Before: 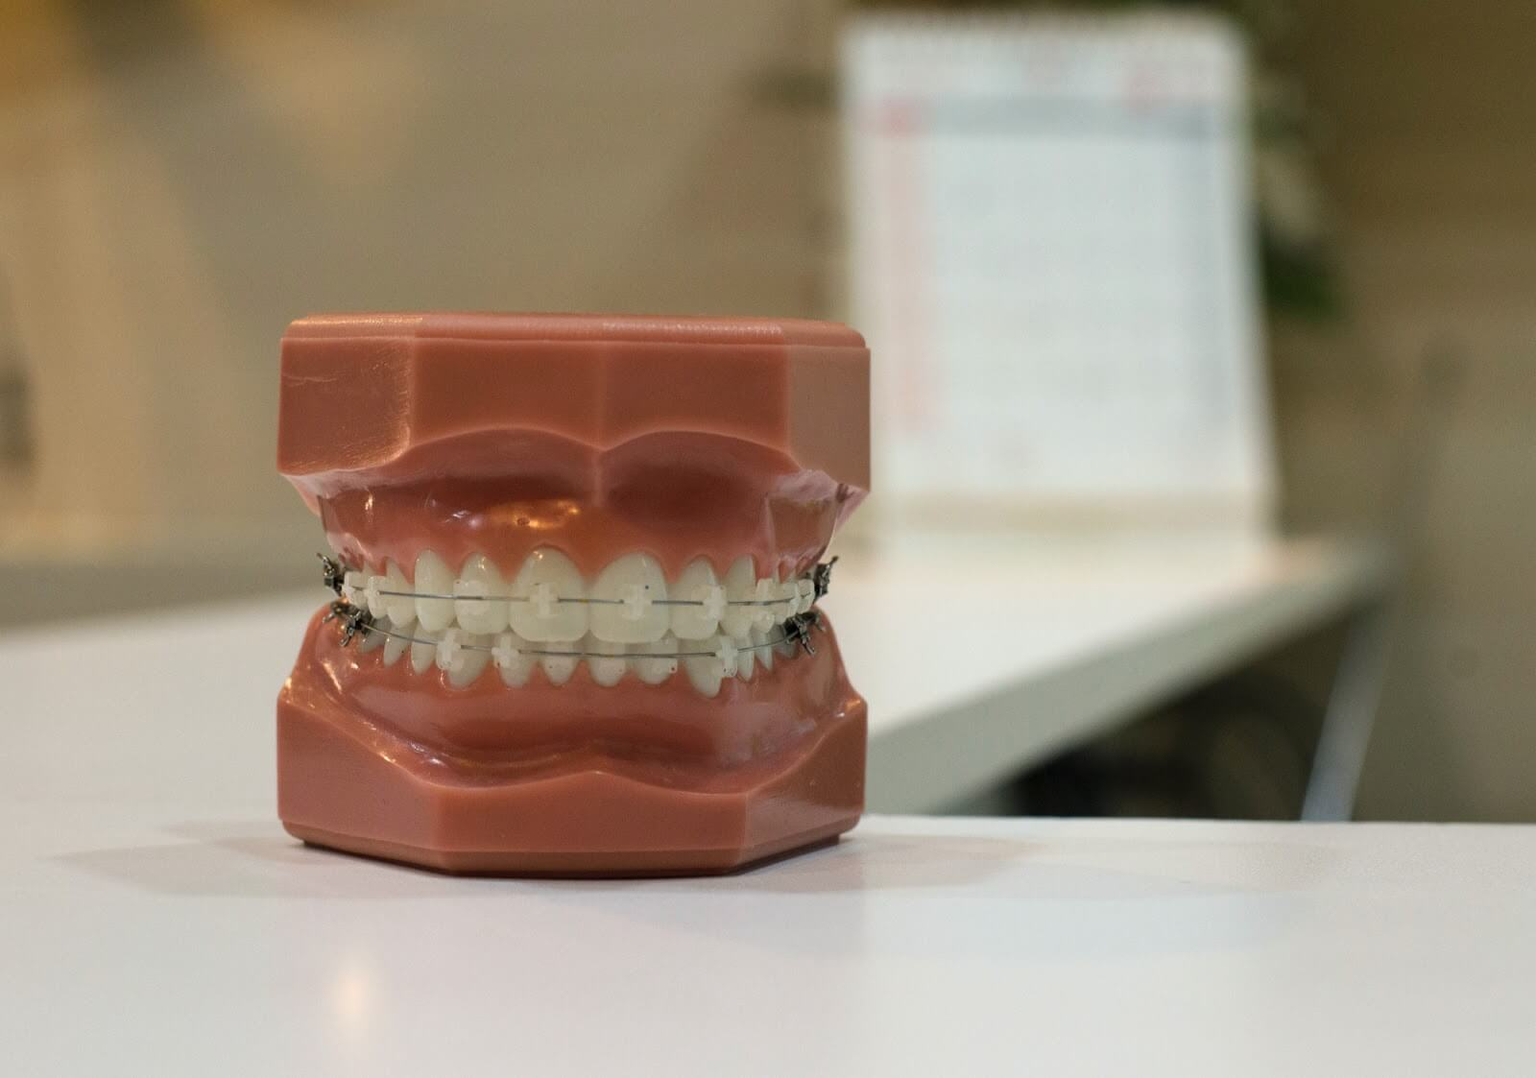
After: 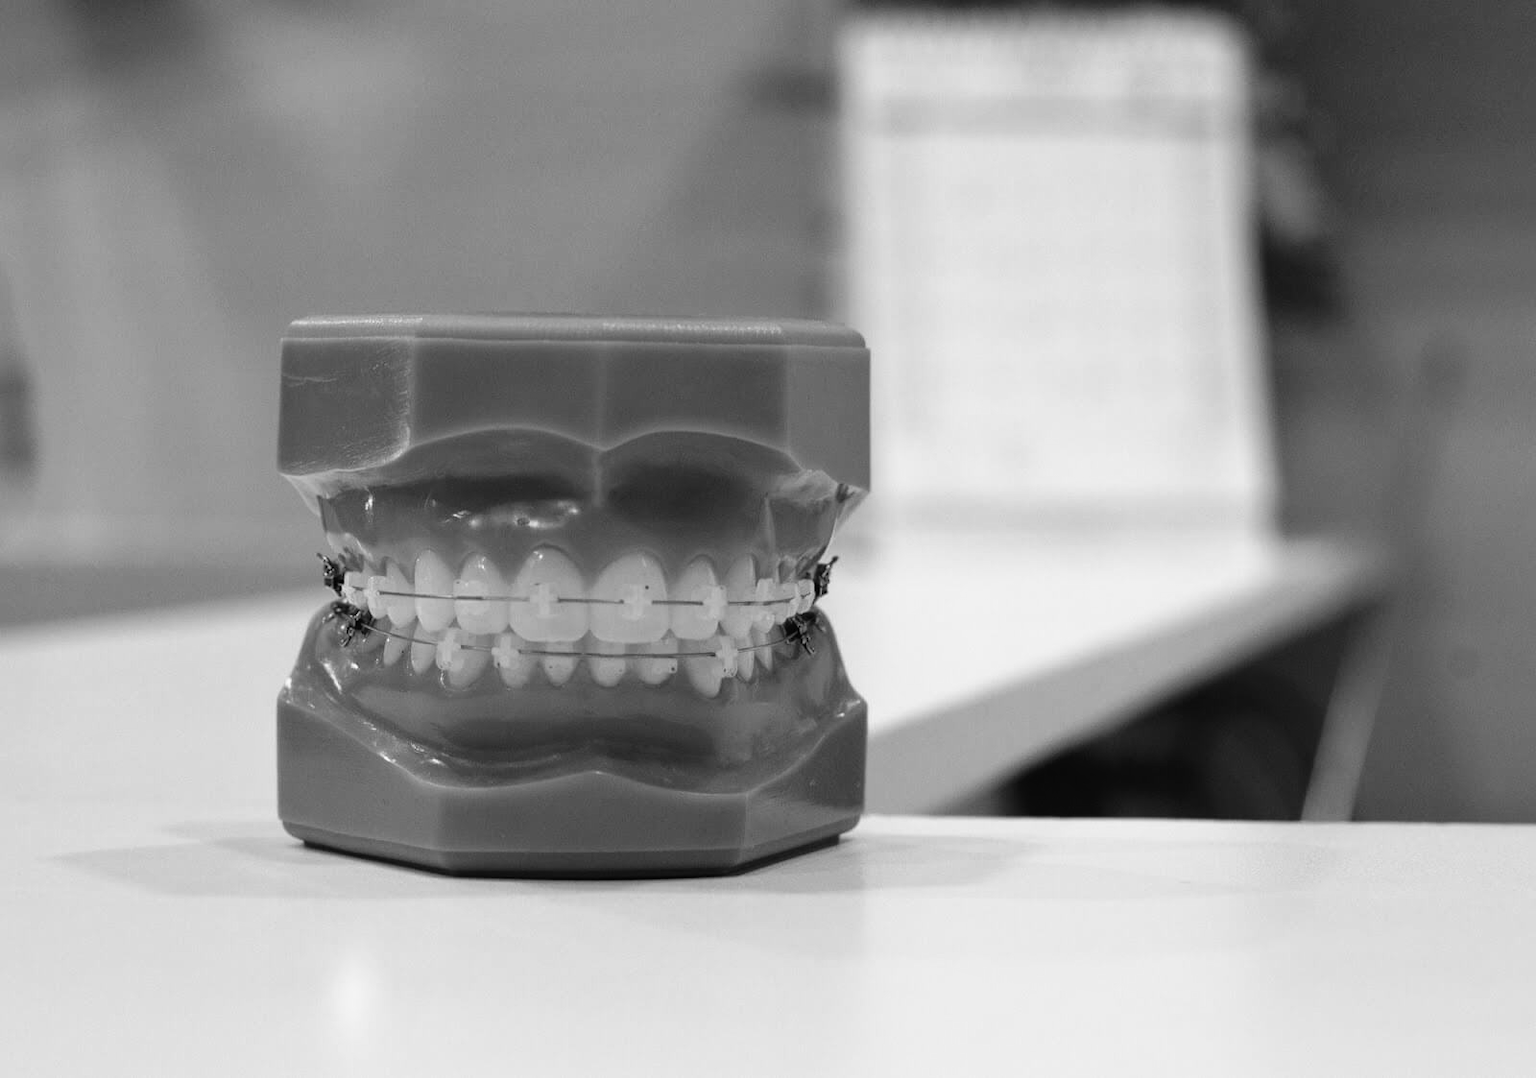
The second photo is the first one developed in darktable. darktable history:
tone curve: curves: ch0 [(0, 0) (0.003, 0.025) (0.011, 0.025) (0.025, 0.029) (0.044, 0.035) (0.069, 0.053) (0.1, 0.083) (0.136, 0.118) (0.177, 0.163) (0.224, 0.22) (0.277, 0.295) (0.335, 0.371) (0.399, 0.444) (0.468, 0.524) (0.543, 0.618) (0.623, 0.702) (0.709, 0.79) (0.801, 0.89) (0.898, 0.973) (1, 1)], preserve colors none
white balance: red 0.976, blue 1.04
tone equalizer: on, module defaults
monochrome: a 32, b 64, size 2.3
contrast brightness saturation: contrast 0.03, brightness -0.04
